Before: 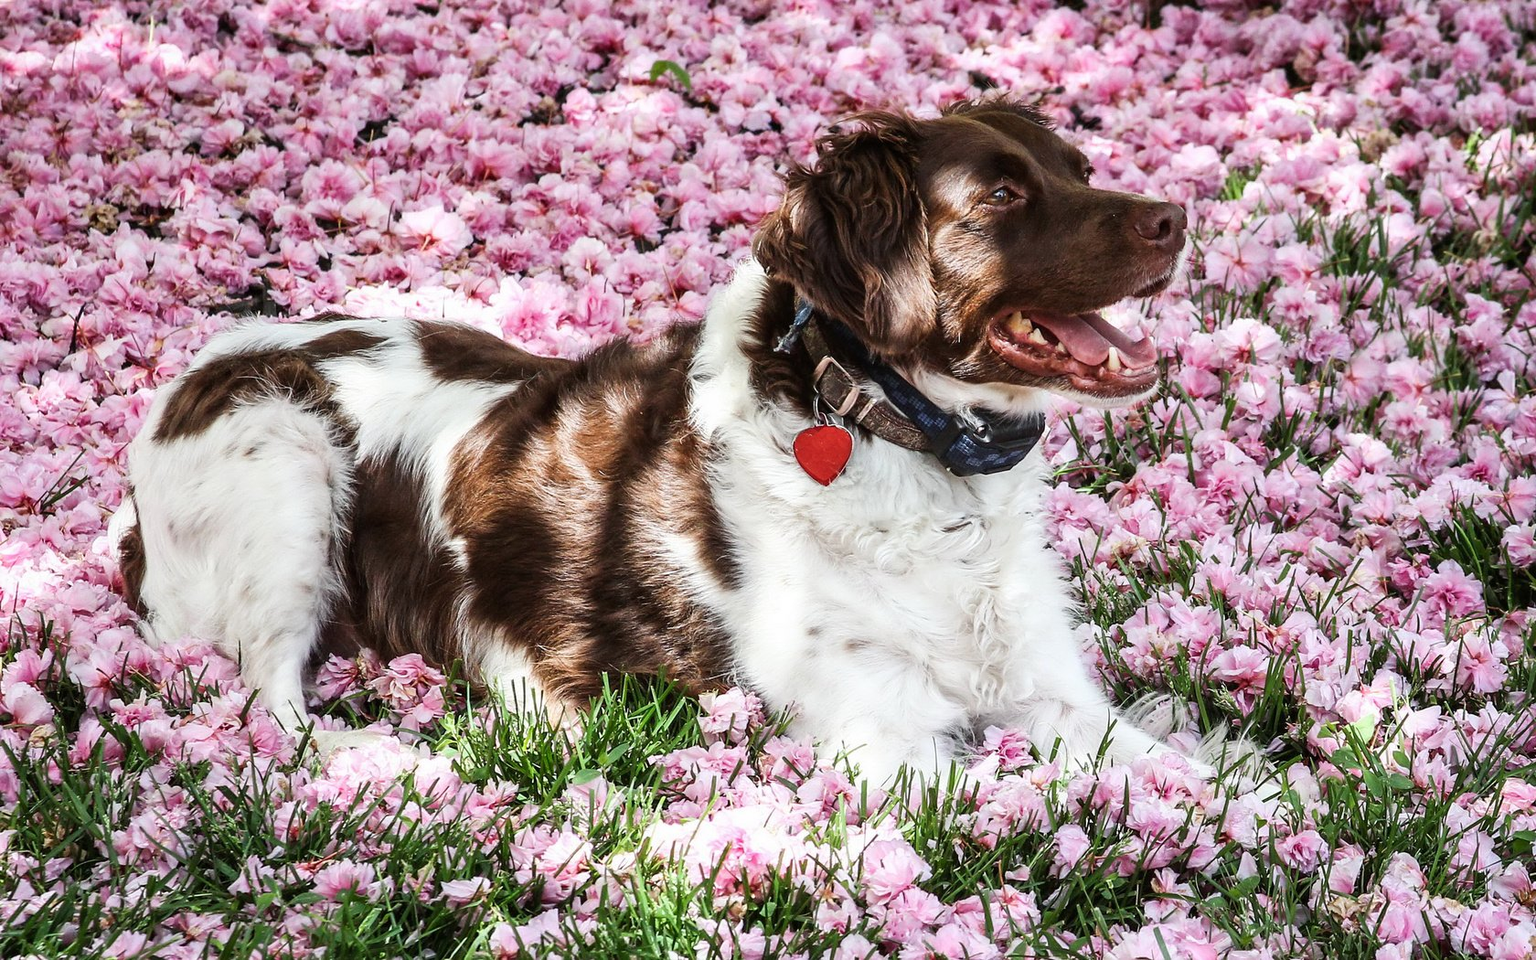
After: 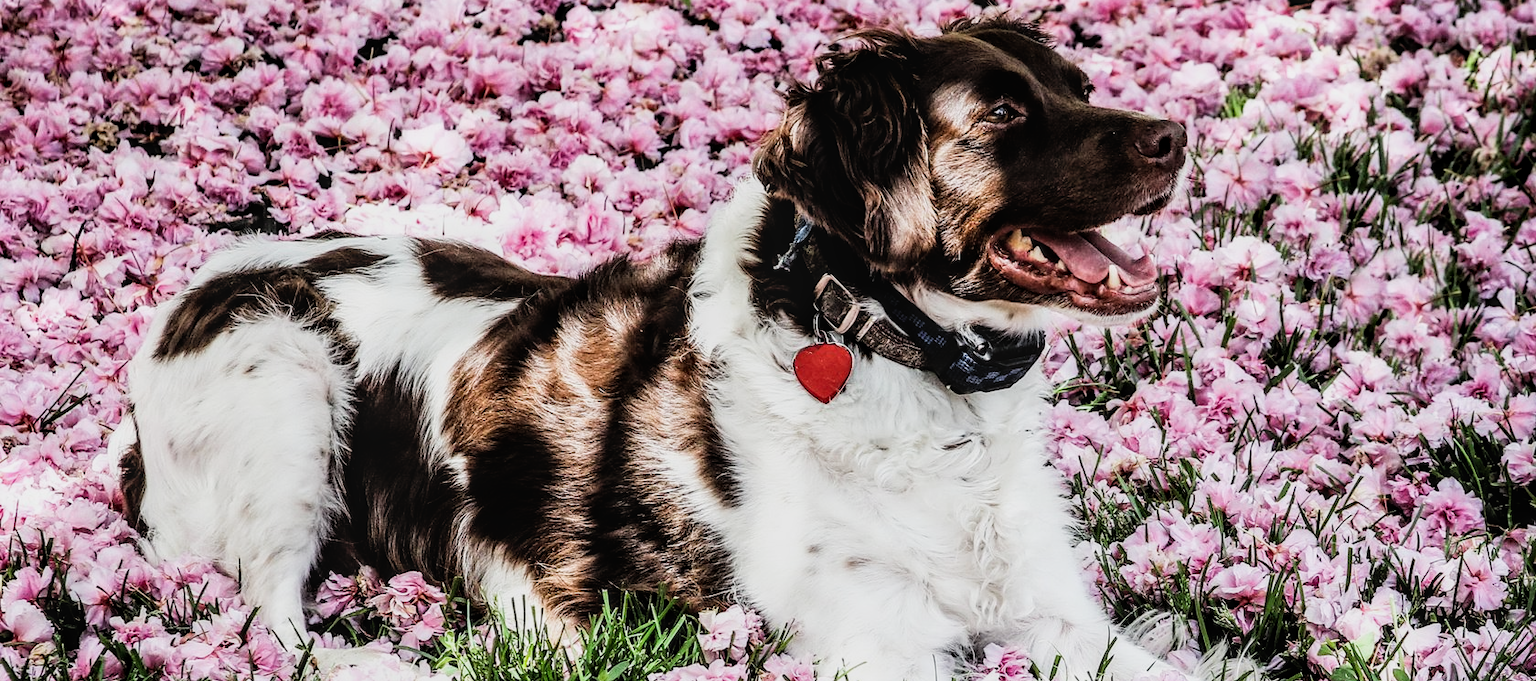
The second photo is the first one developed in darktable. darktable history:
filmic rgb: black relative exposure -5.02 EV, white relative exposure 3.52 EV, hardness 3.17, contrast 1.409, highlights saturation mix -48.76%
crop and rotate: top 8.647%, bottom 20.365%
local contrast: on, module defaults
